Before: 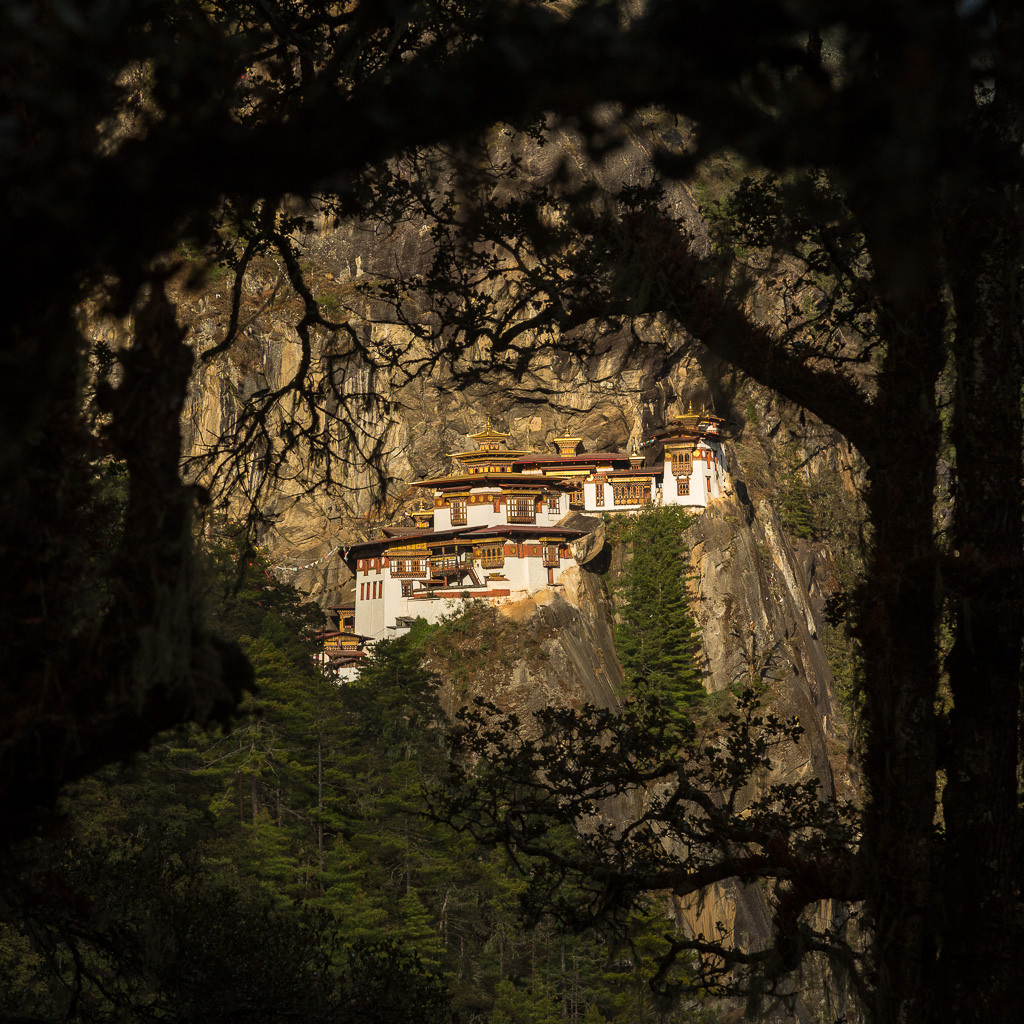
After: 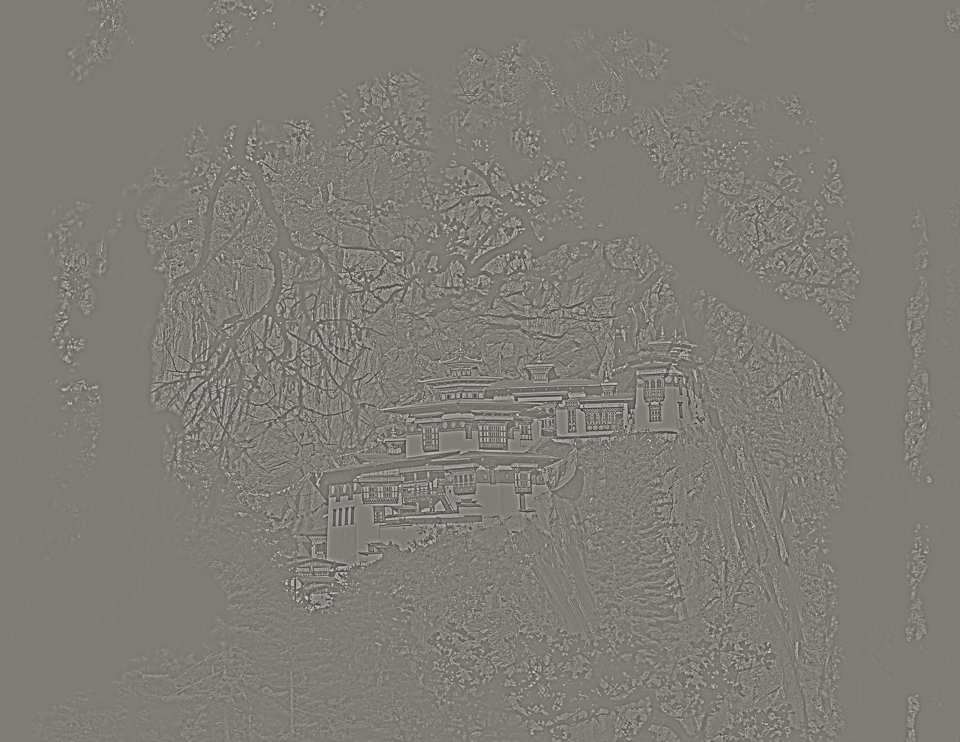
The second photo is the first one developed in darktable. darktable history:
white balance: red 0.925, blue 1.046
highpass: sharpness 5.84%, contrast boost 8.44%
sharpen: on, module defaults
local contrast: on, module defaults
split-toning: shadows › hue 46.8°, shadows › saturation 0.17, highlights › hue 316.8°, highlights › saturation 0.27, balance -51.82
color balance rgb: shadows lift › luminance -20%, power › hue 72.24°, highlights gain › luminance 15%, global offset › hue 171.6°, perceptual saturation grading › highlights -30%, perceptual saturation grading › shadows 20%, global vibrance 30%, contrast 10%
shadows and highlights: shadows 12, white point adjustment 1.2, soften with gaussian
crop: left 2.737%, top 7.287%, right 3.421%, bottom 20.179%
